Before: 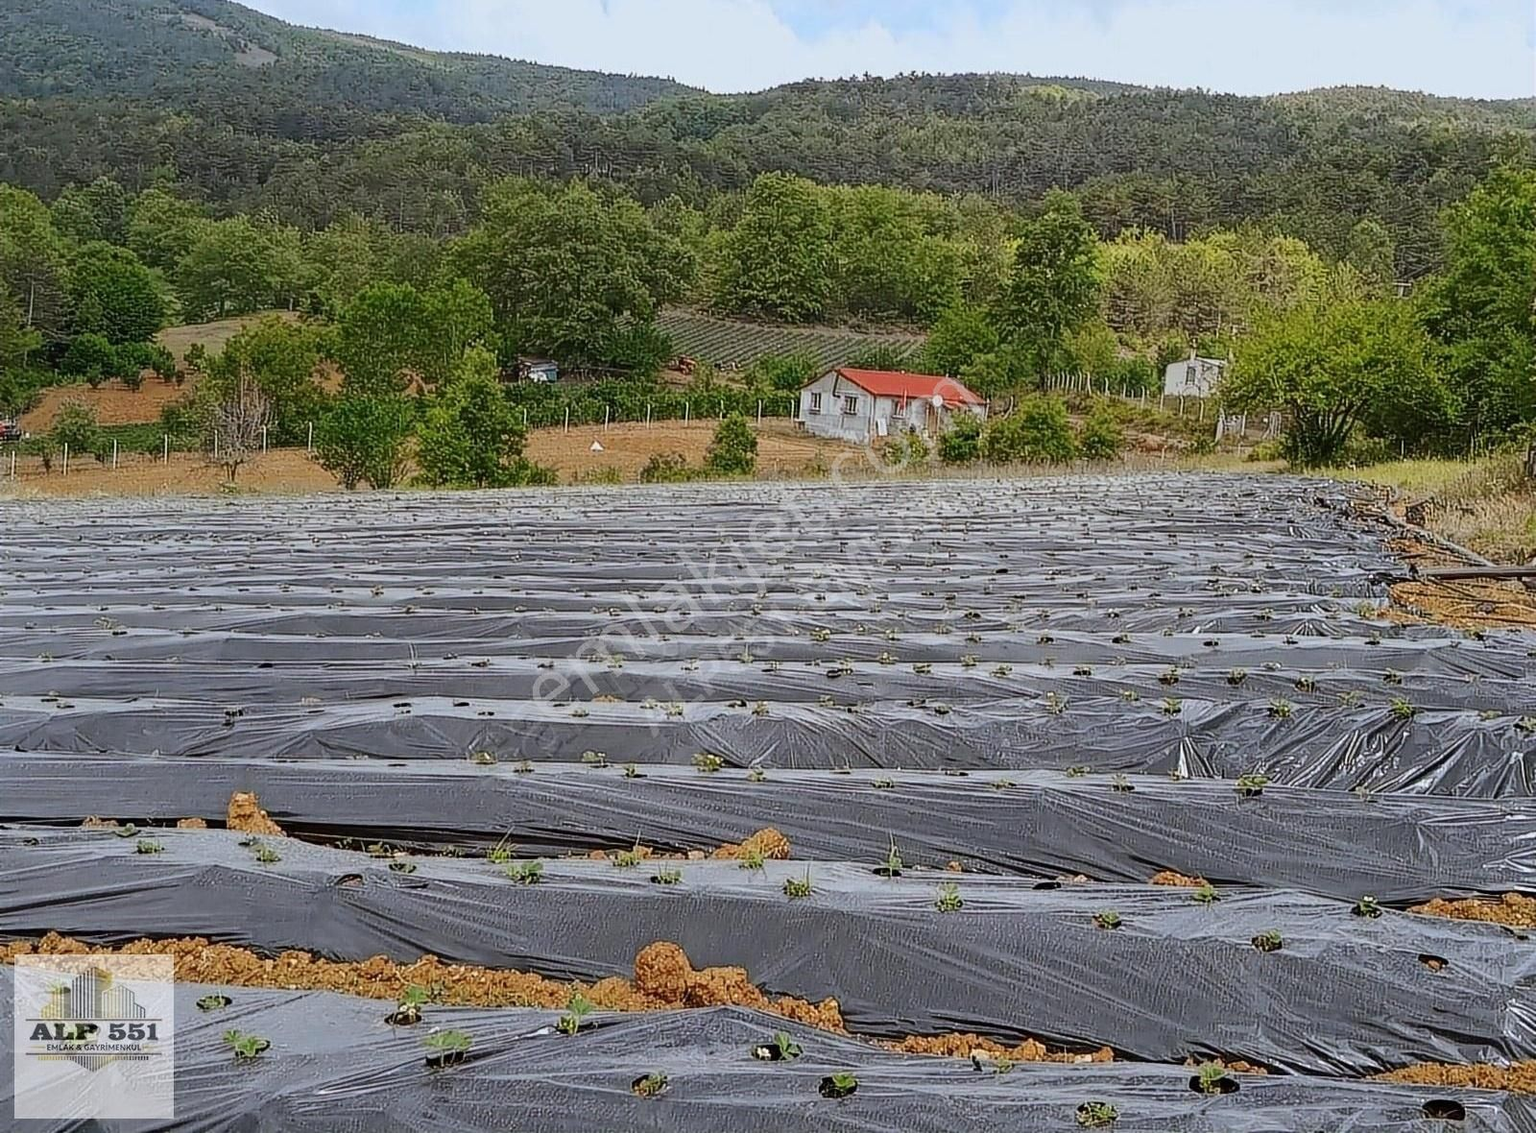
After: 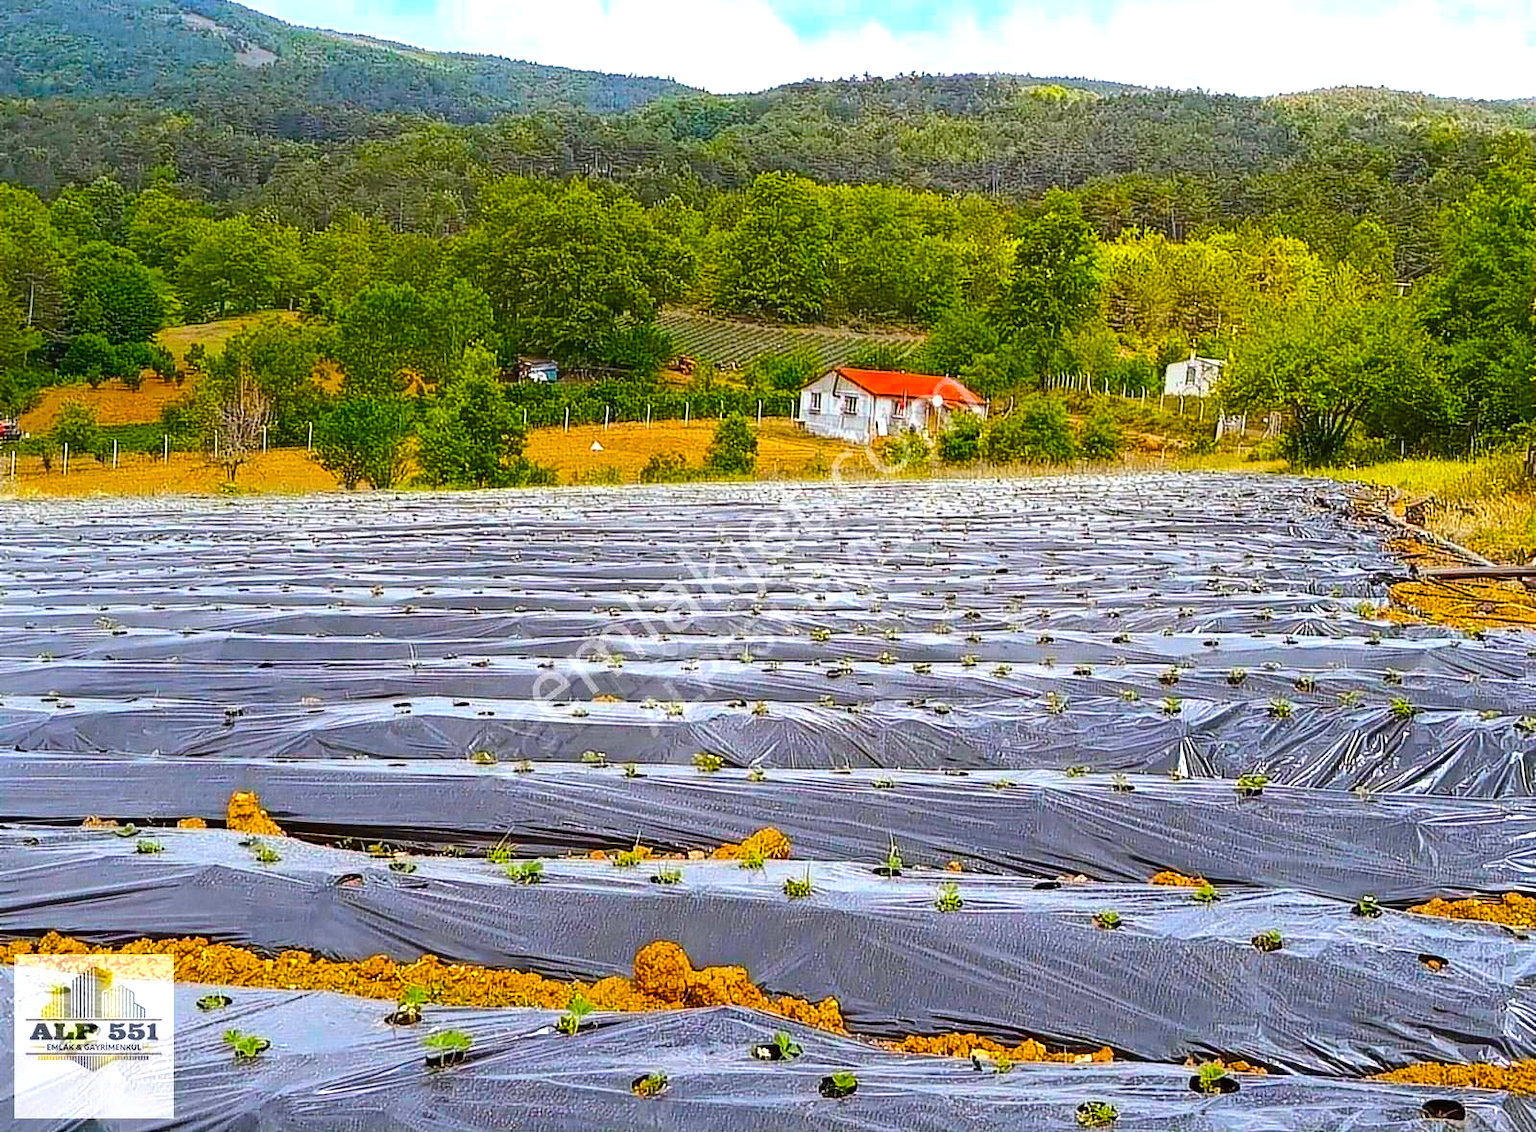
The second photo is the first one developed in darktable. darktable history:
color balance rgb: linear chroma grading › global chroma 42%, perceptual saturation grading › global saturation 42%, perceptual brilliance grading › global brilliance 25%, global vibrance 33%
tone equalizer: on, module defaults
